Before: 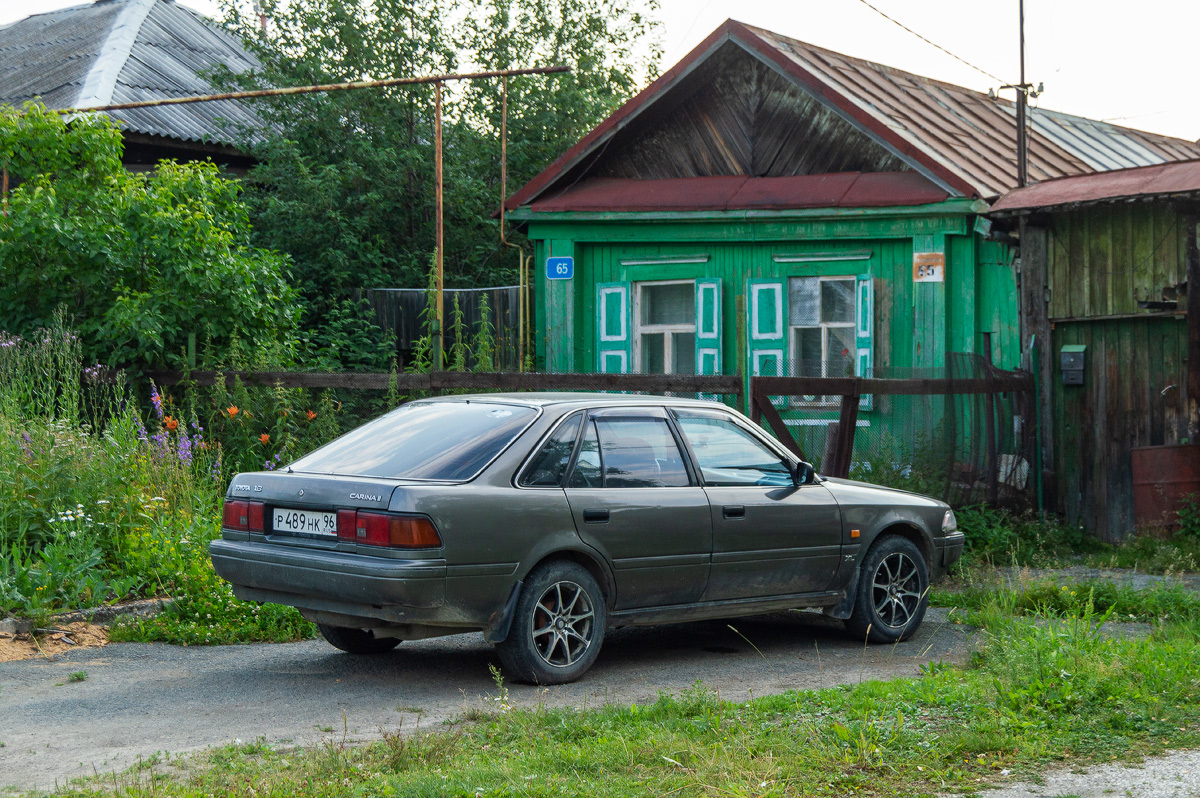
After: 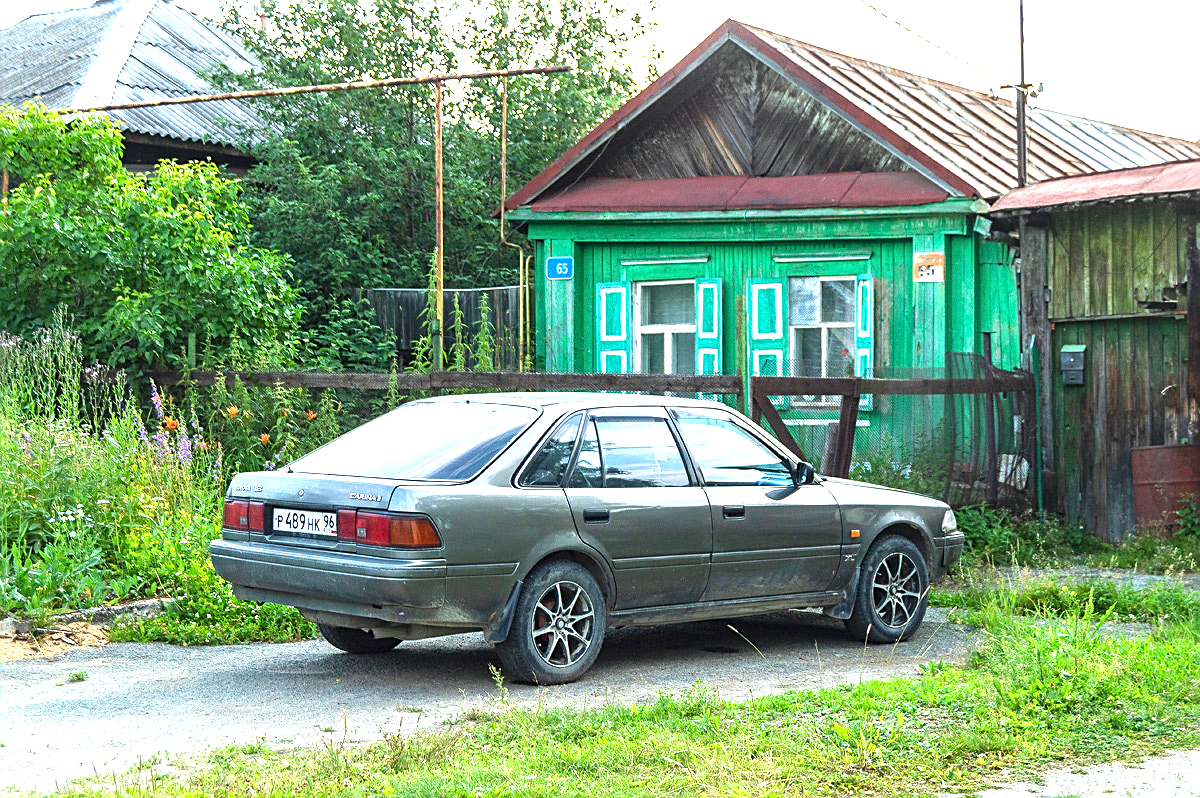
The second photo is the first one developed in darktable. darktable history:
white balance: red 0.978, blue 0.999
exposure: black level correction 0, exposure 1.6 EV, compensate exposure bias true, compensate highlight preservation false
sharpen: on, module defaults
